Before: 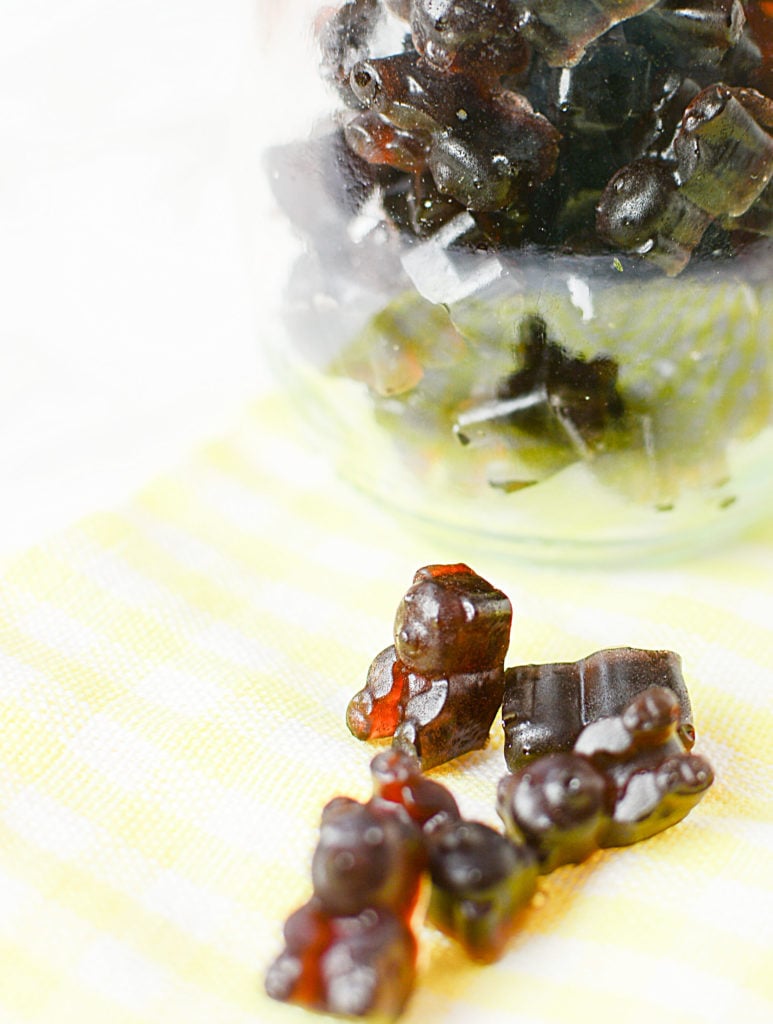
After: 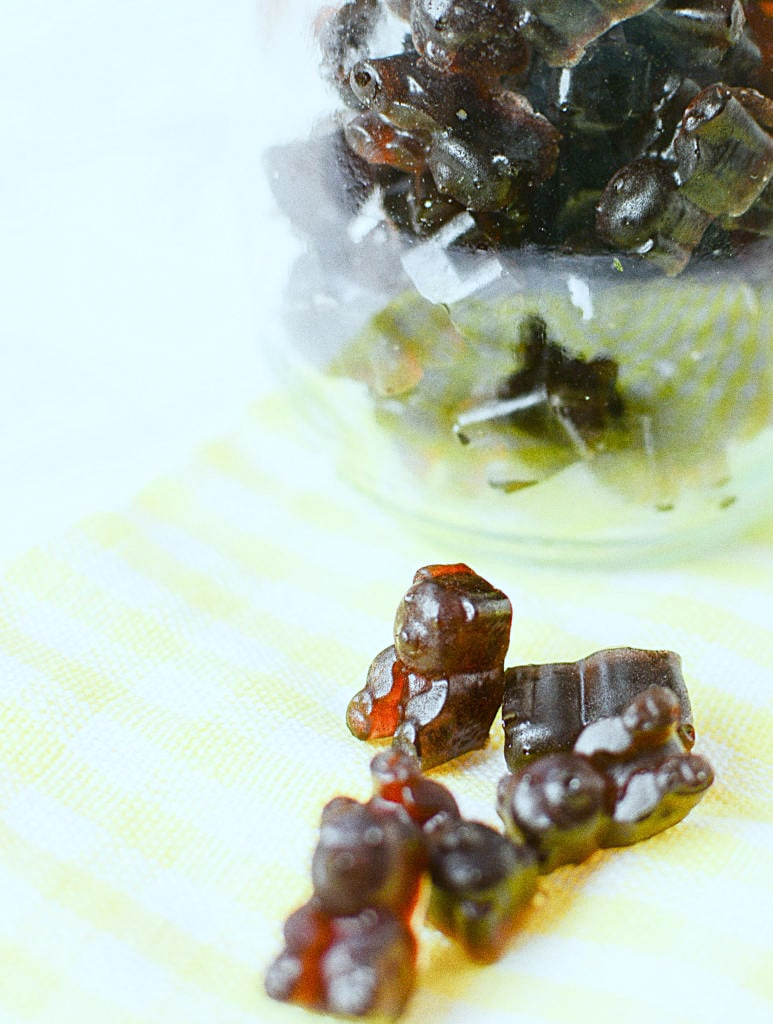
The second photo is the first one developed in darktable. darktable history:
grain: coarseness 8.68 ISO, strength 31.94%
white balance: red 0.925, blue 1.046
